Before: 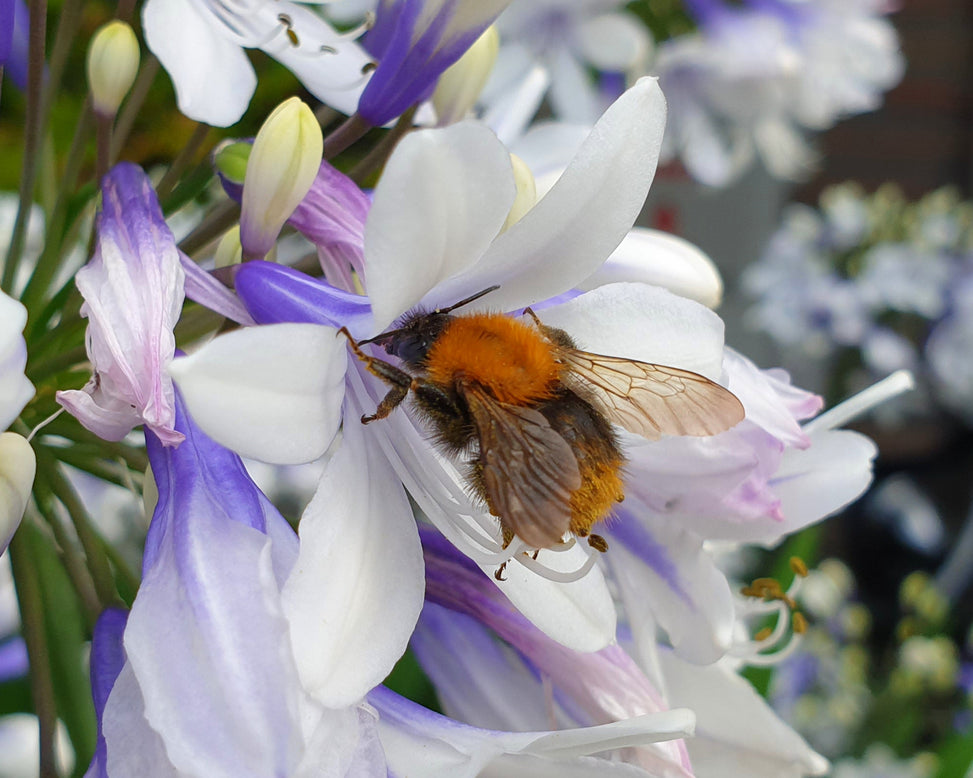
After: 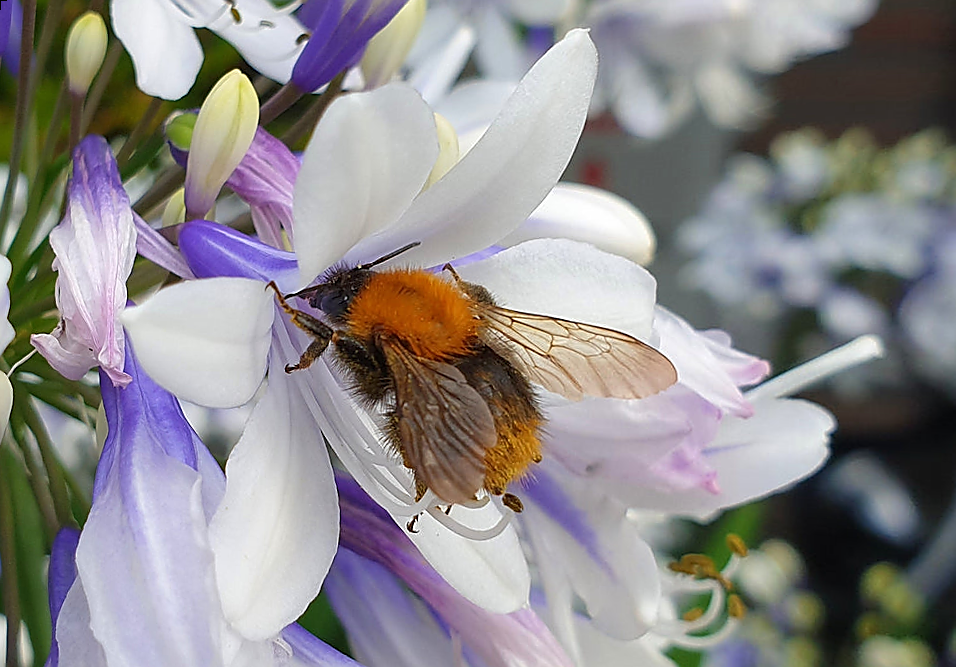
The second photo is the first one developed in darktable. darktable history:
rotate and perspective: rotation 1.69°, lens shift (vertical) -0.023, lens shift (horizontal) -0.291, crop left 0.025, crop right 0.988, crop top 0.092, crop bottom 0.842
sharpen: radius 1.4, amount 1.25, threshold 0.7
exposure: black level correction 0, compensate exposure bias true, compensate highlight preservation false
